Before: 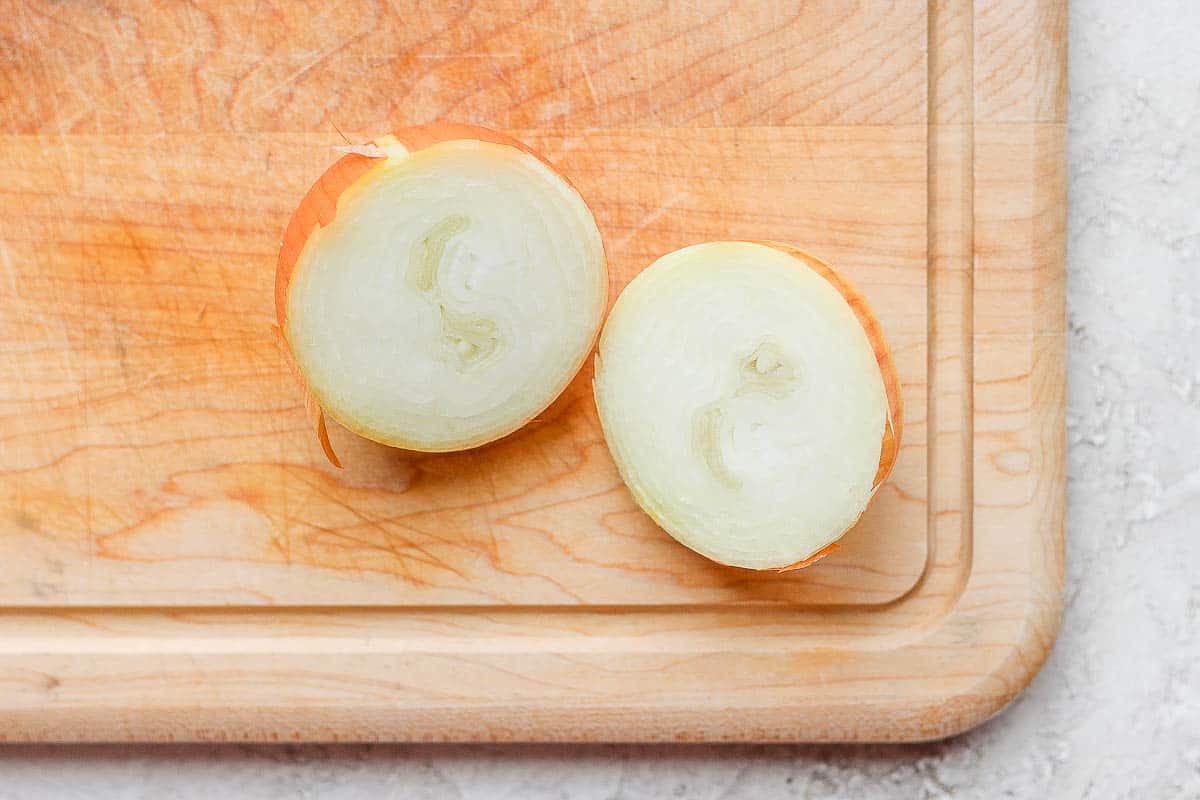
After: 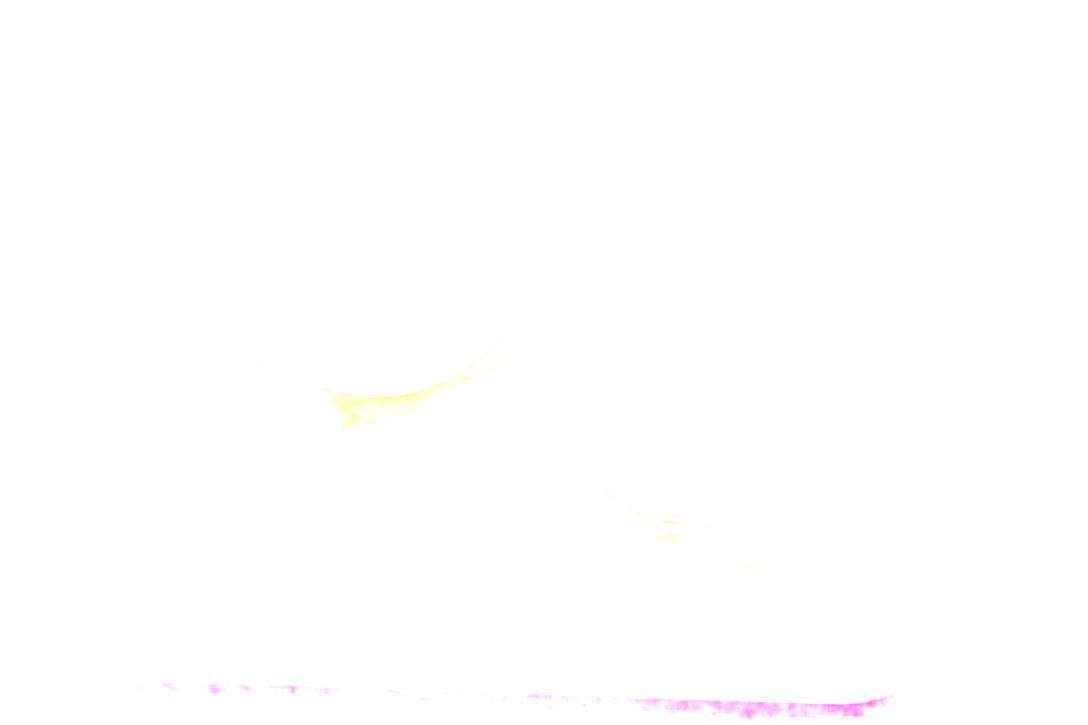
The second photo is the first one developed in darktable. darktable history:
color balance rgb: global vibrance 10%
white balance: red 8, blue 8
velvia: on, module defaults
crop and rotate: angle -1.96°, left 3.097%, top 4.154%, right 1.586%, bottom 0.529%
